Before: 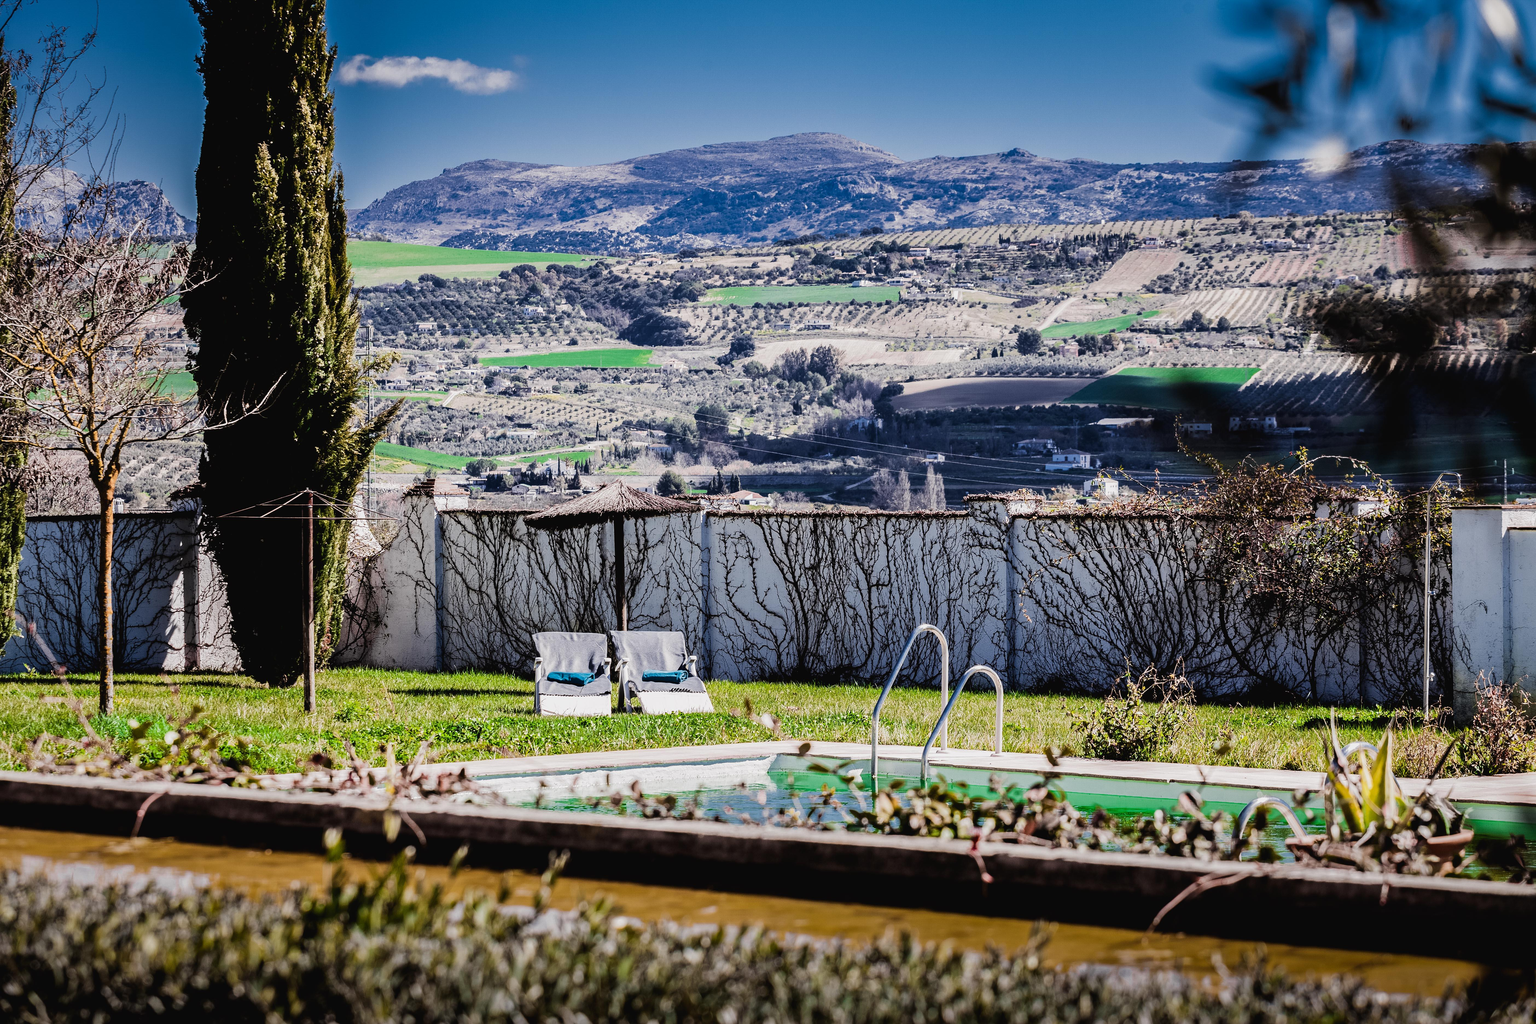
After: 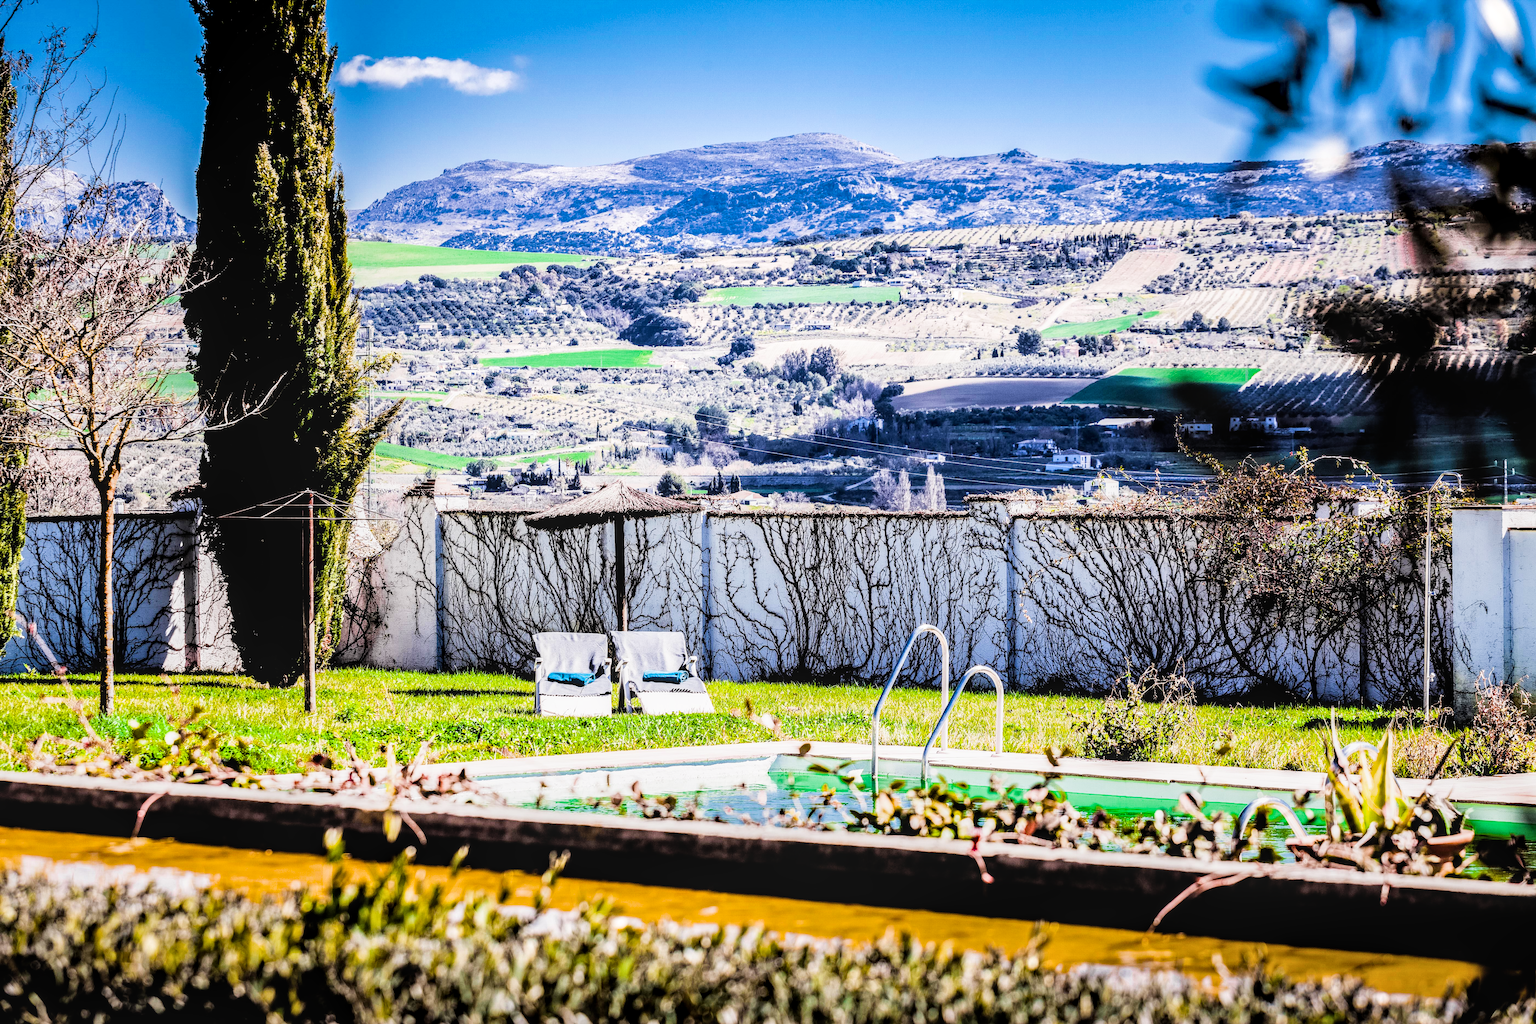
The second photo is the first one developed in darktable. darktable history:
local contrast: on, module defaults
color balance rgb: perceptual saturation grading › global saturation 30%, global vibrance 20%
exposure: black level correction 0, exposure 1.4 EV, compensate exposure bias true, compensate highlight preservation false
filmic rgb: black relative exposure -5 EV, hardness 2.88, contrast 1.2, highlights saturation mix -30%
